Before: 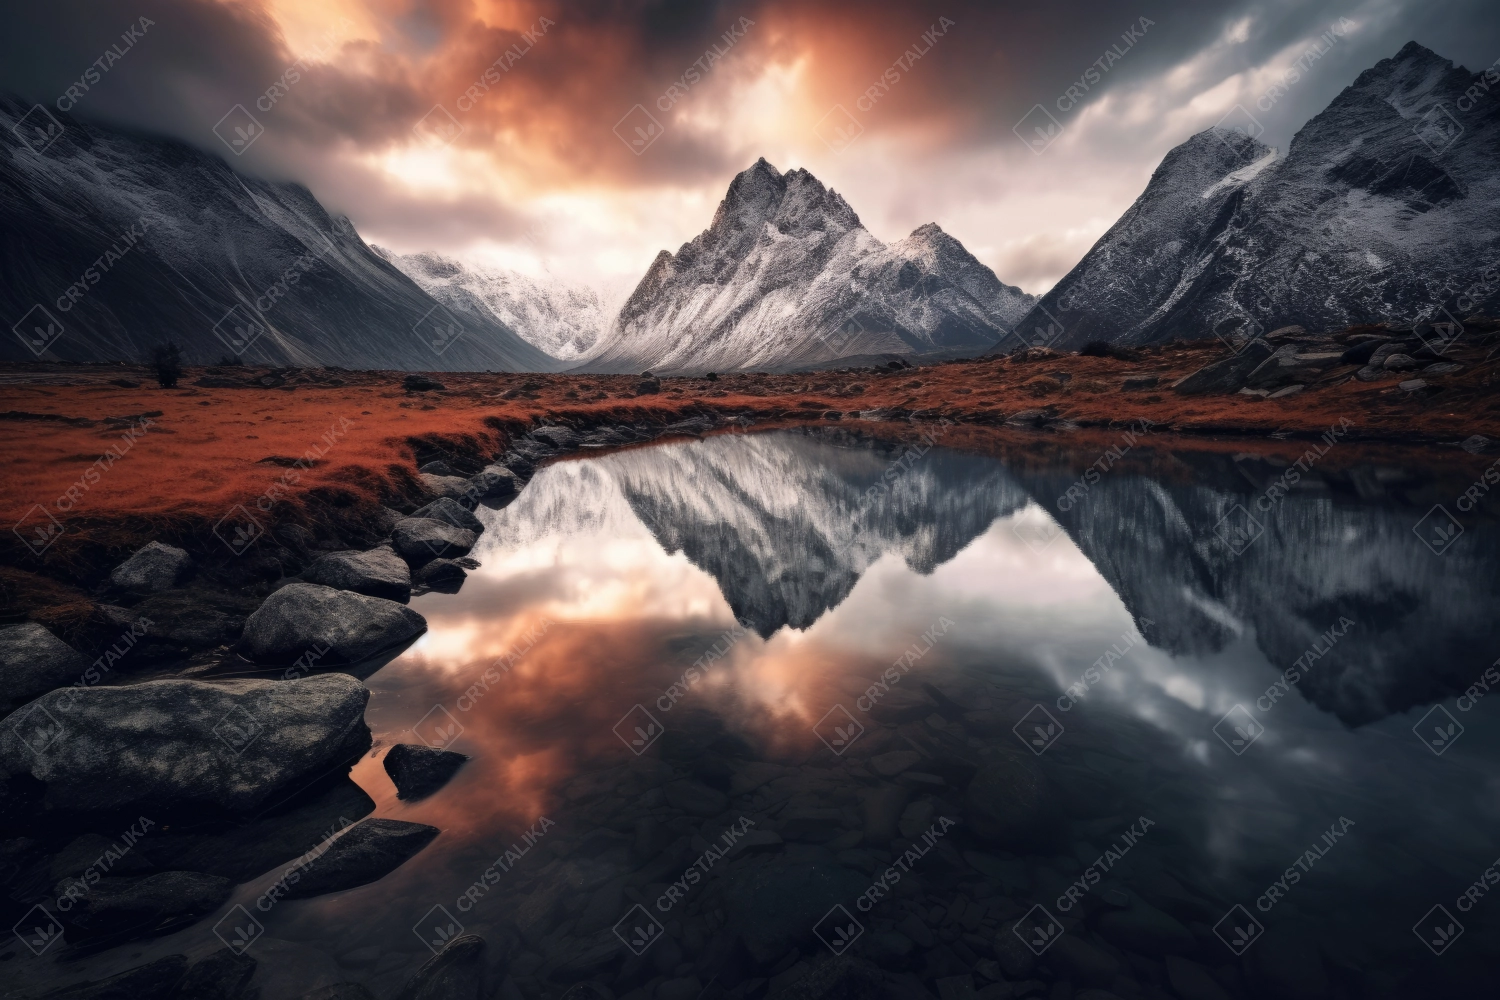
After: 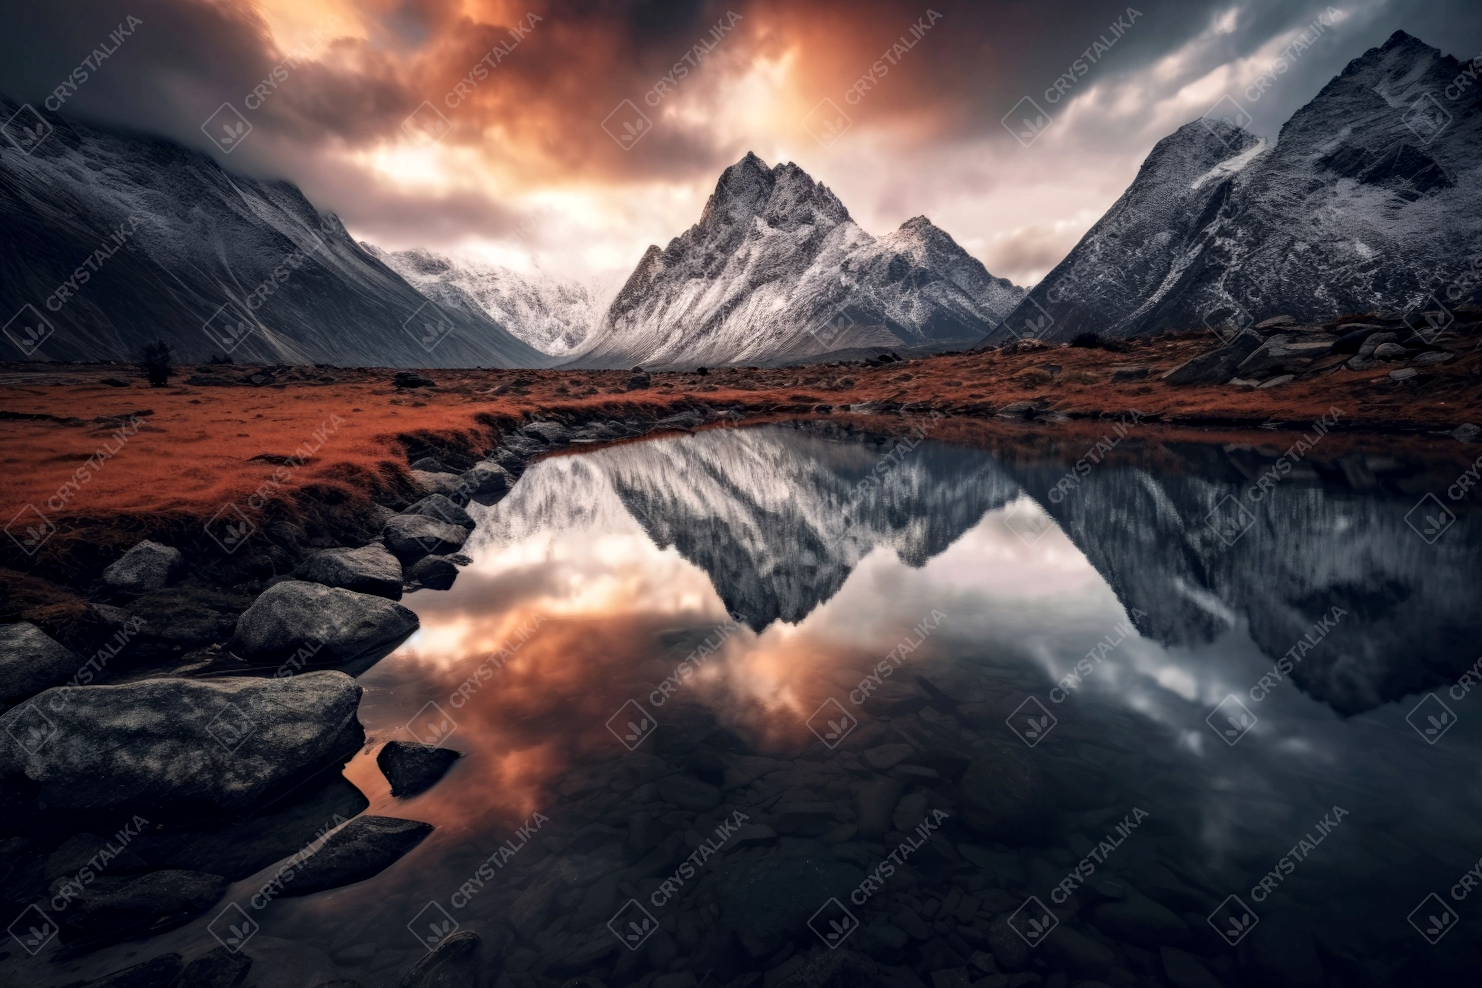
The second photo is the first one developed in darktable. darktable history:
rotate and perspective: rotation -0.45°, automatic cropping original format, crop left 0.008, crop right 0.992, crop top 0.012, crop bottom 0.988
local contrast: on, module defaults
haze removal: compatibility mode true, adaptive false
